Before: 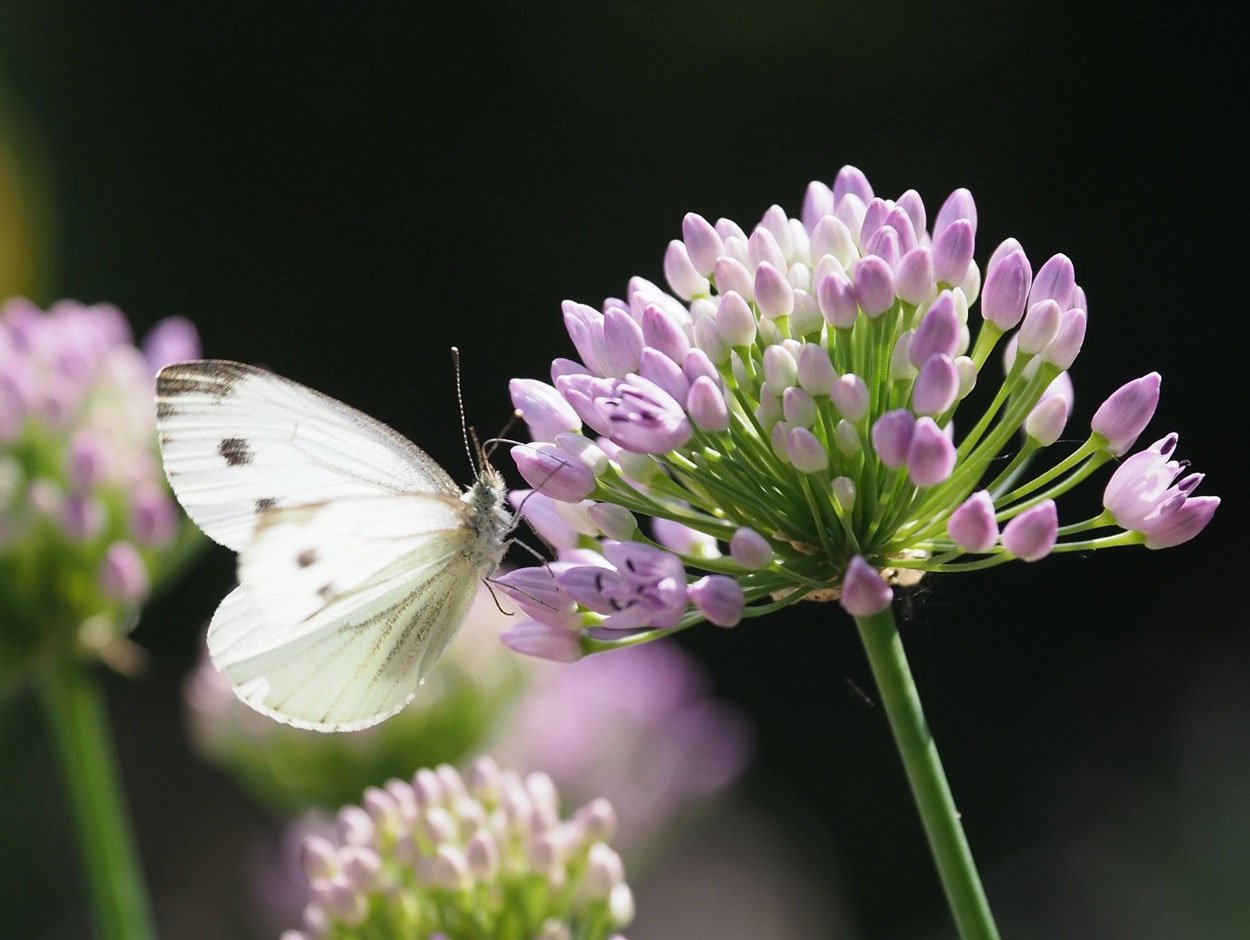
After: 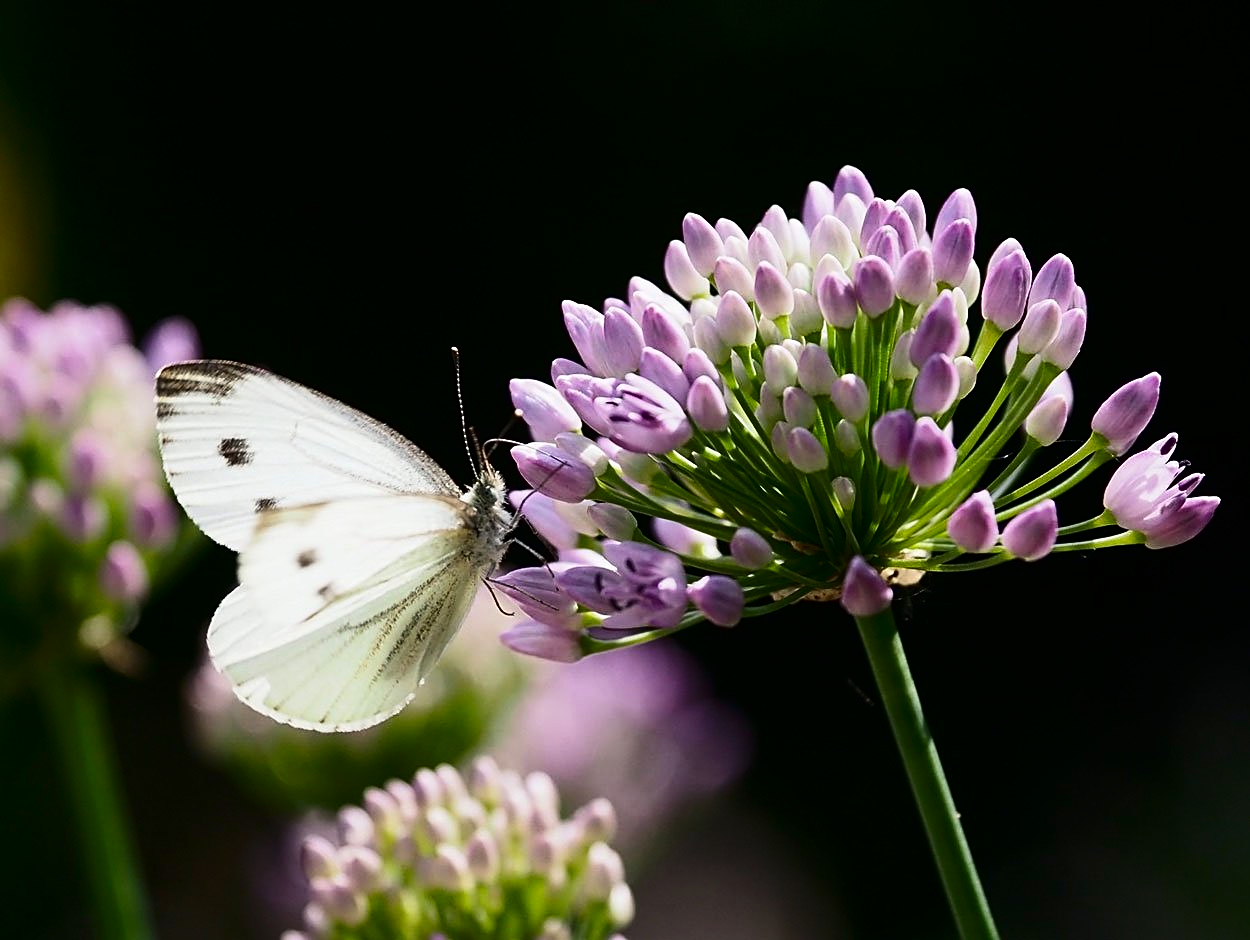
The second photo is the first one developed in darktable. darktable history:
exposure: exposure -0.462 EV, compensate highlight preservation false
tone equalizer: -8 EV -0.417 EV, -7 EV -0.389 EV, -6 EV -0.333 EV, -5 EV -0.222 EV, -3 EV 0.222 EV, -2 EV 0.333 EV, -1 EV 0.389 EV, +0 EV 0.417 EV, edges refinement/feathering 500, mask exposure compensation -1.57 EV, preserve details no
sharpen: on, module defaults
contrast brightness saturation: contrast 0.19, brightness -0.11, saturation 0.21
